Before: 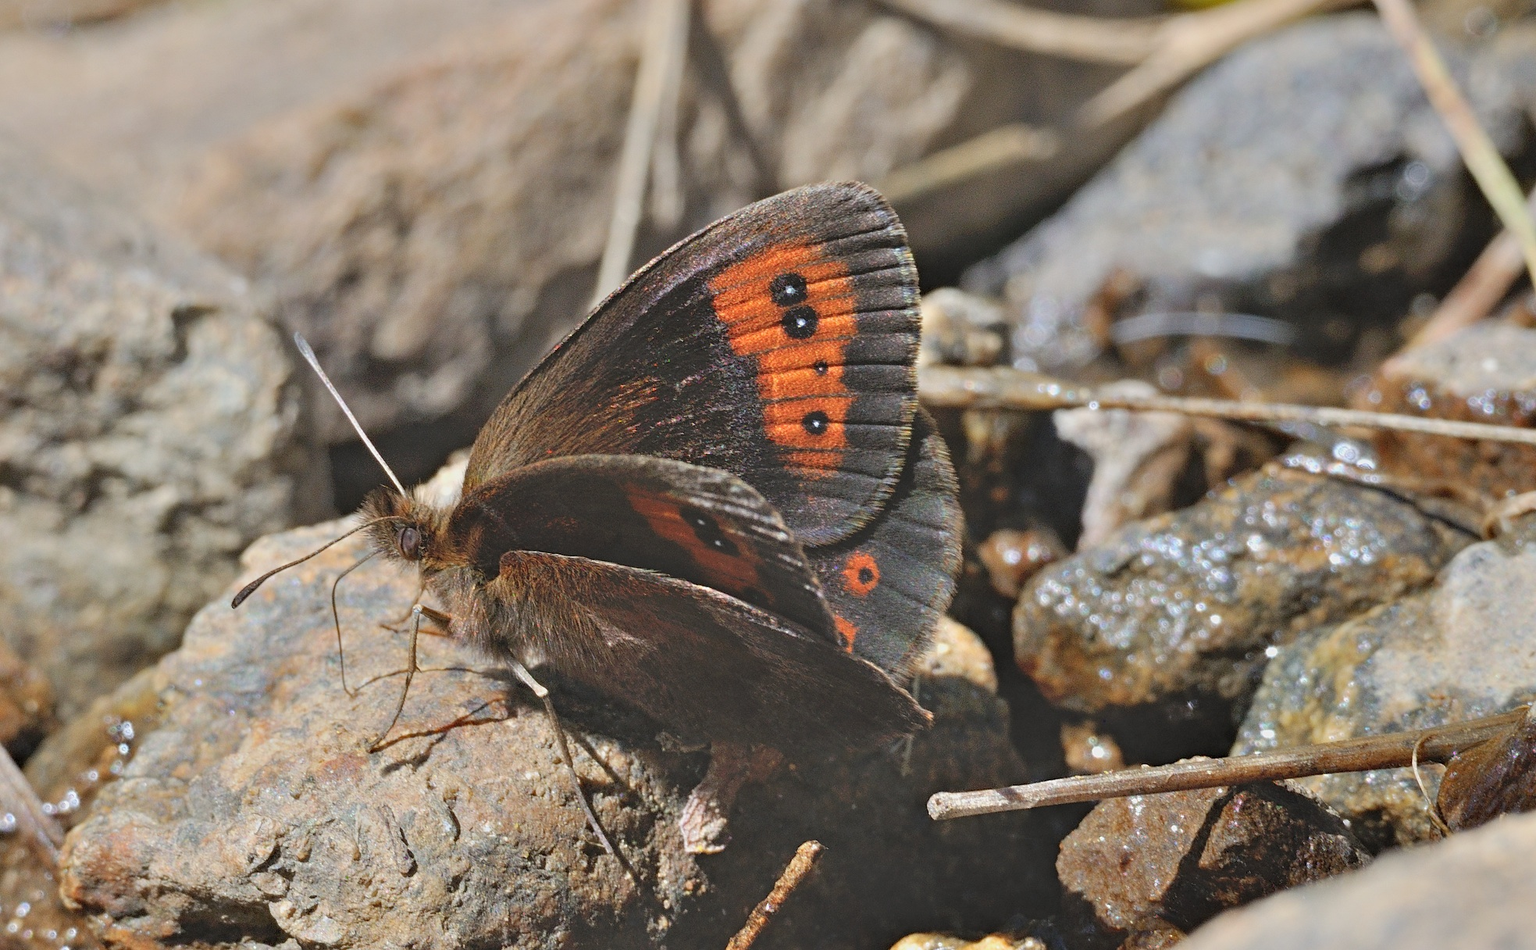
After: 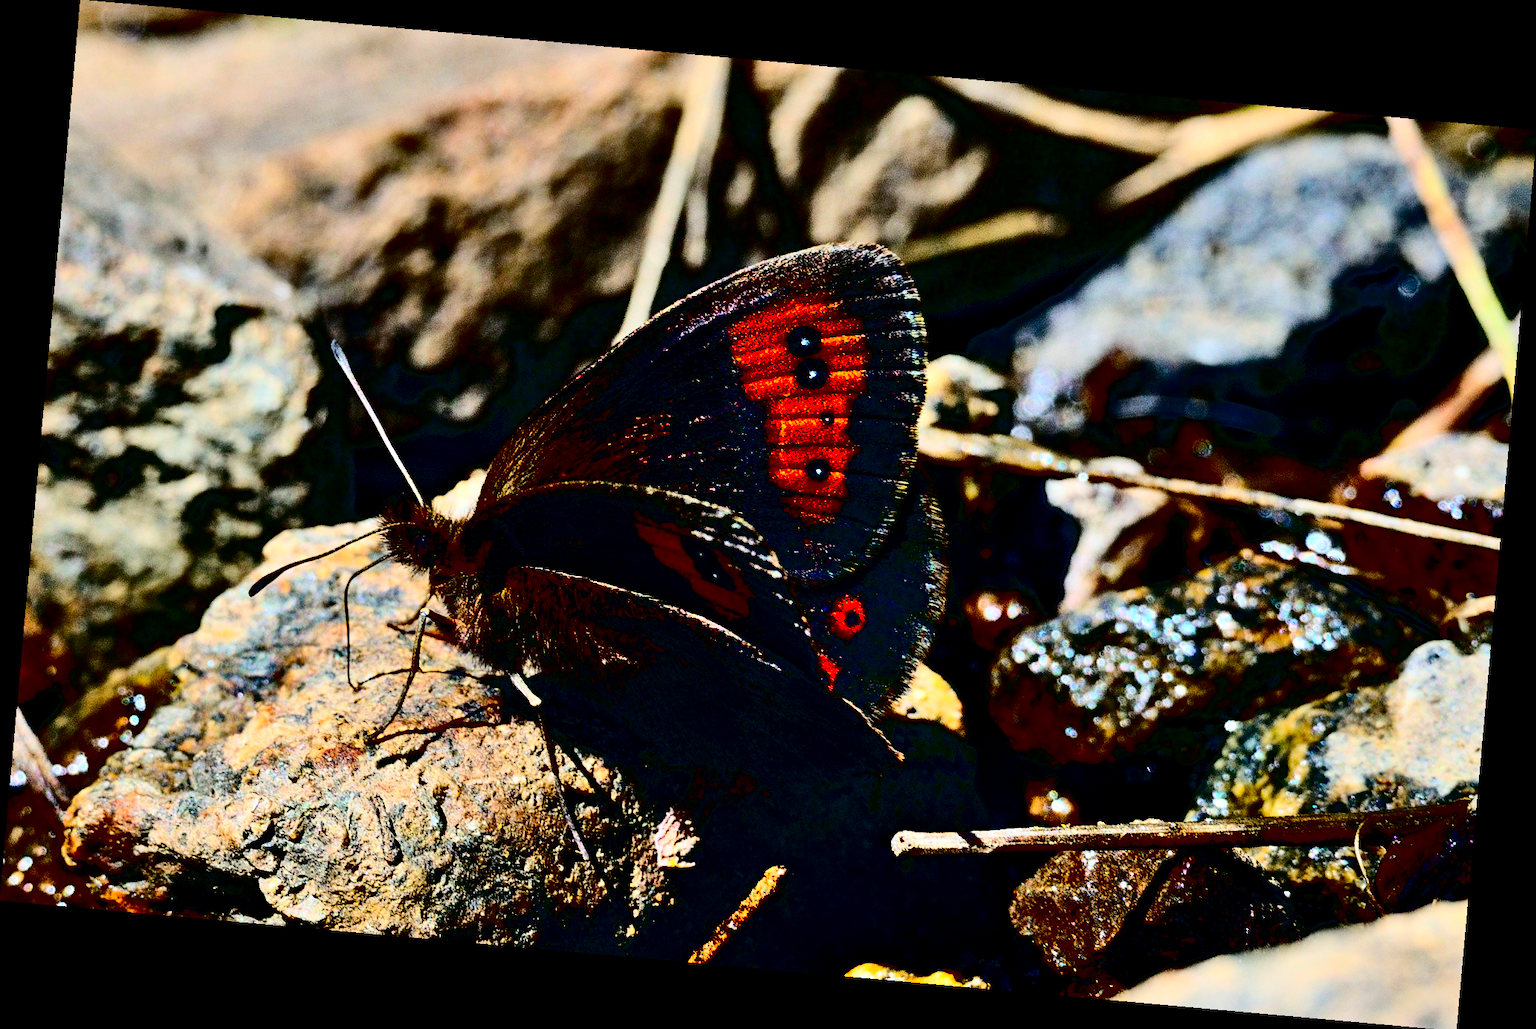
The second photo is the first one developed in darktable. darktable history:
rotate and perspective: rotation 5.12°, automatic cropping off
shadows and highlights: shadows 37.27, highlights -28.18, soften with gaussian
contrast brightness saturation: contrast 0.77, brightness -1, saturation 1
color balance: lift [1.016, 0.983, 1, 1.017], gamma [0.958, 1, 1, 1], gain [0.981, 1.007, 0.993, 1.002], input saturation 118.26%, contrast 13.43%, contrast fulcrum 21.62%, output saturation 82.76%
exposure: black level correction 0.056, compensate highlight preservation false
